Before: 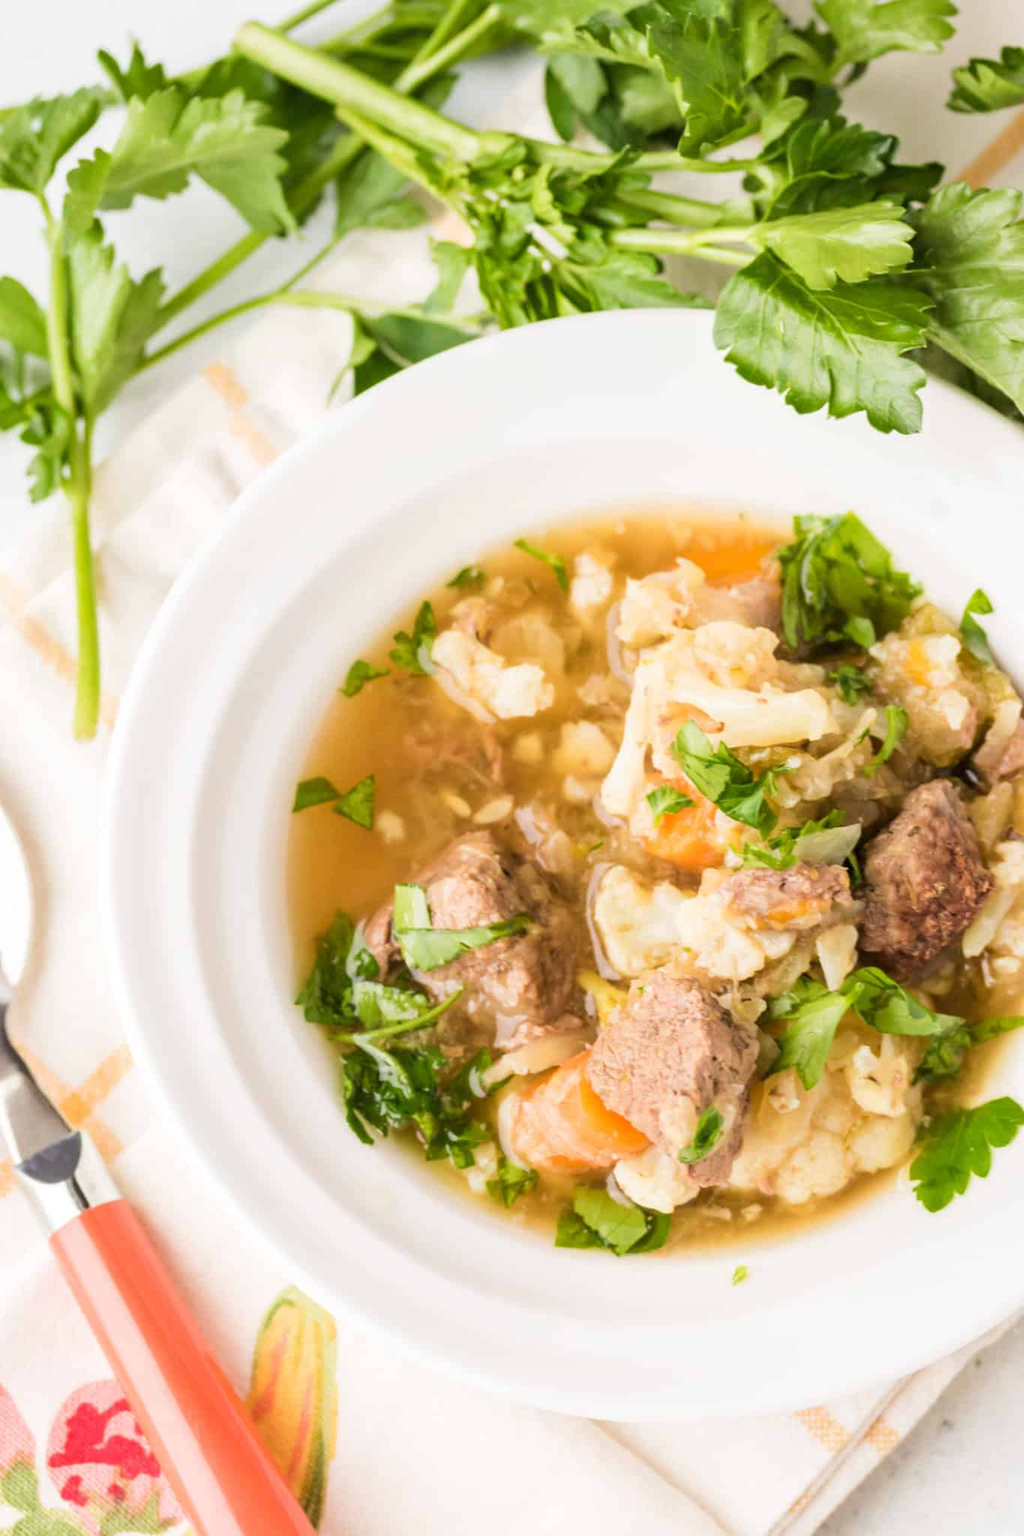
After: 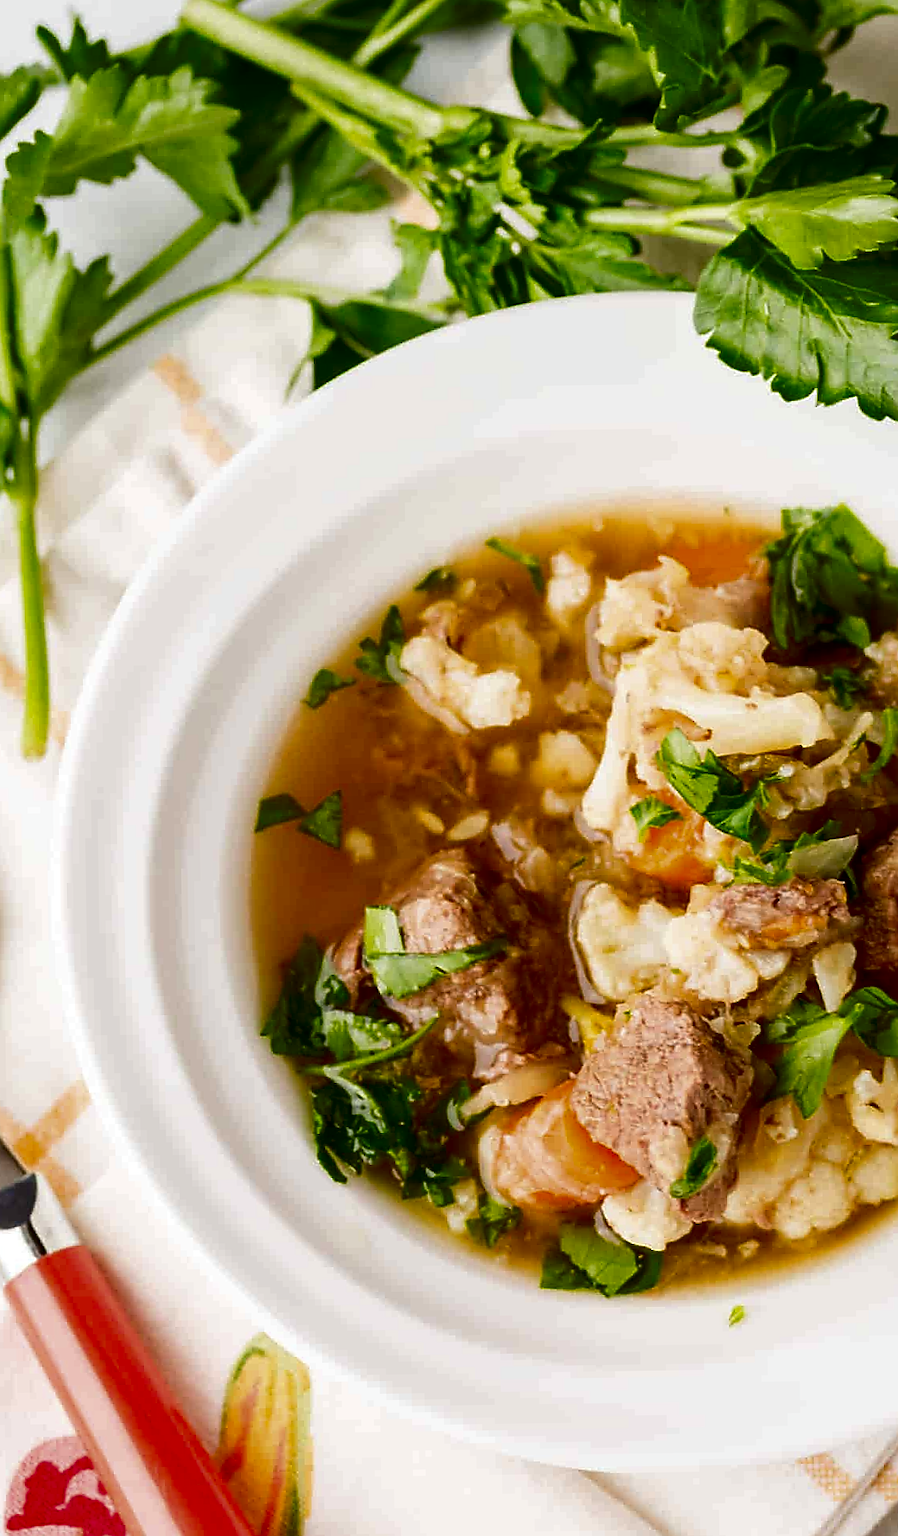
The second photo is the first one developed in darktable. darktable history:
contrast brightness saturation: contrast 0.095, brightness -0.594, saturation 0.165
color correction: highlights a* -0.197, highlights b* -0.097
sharpen: radius 1.382, amount 1.238, threshold 0.642
exposure: black level correction 0.012, compensate exposure bias true, compensate highlight preservation false
crop and rotate: angle 0.856°, left 4.134%, top 0.995%, right 11.267%, bottom 2.569%
